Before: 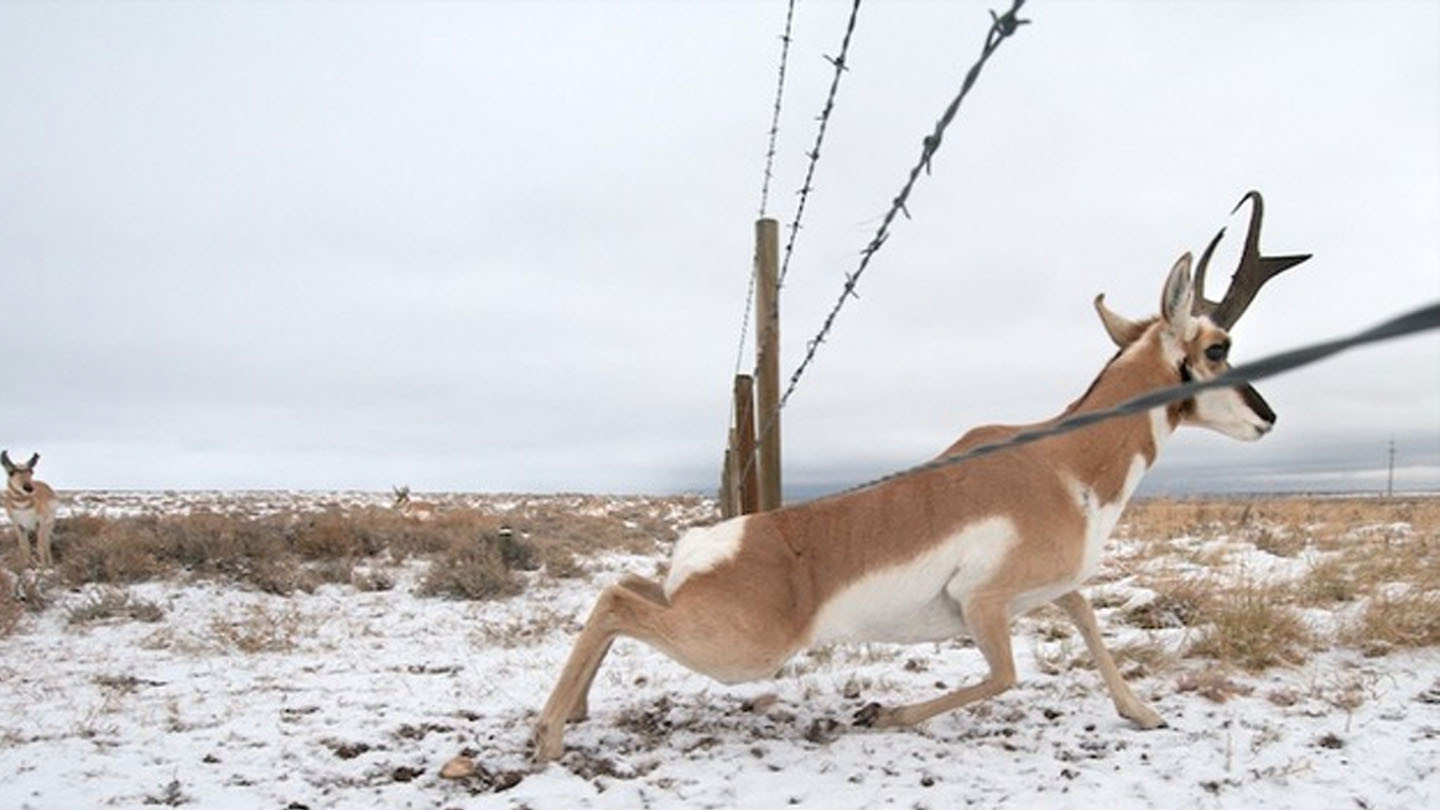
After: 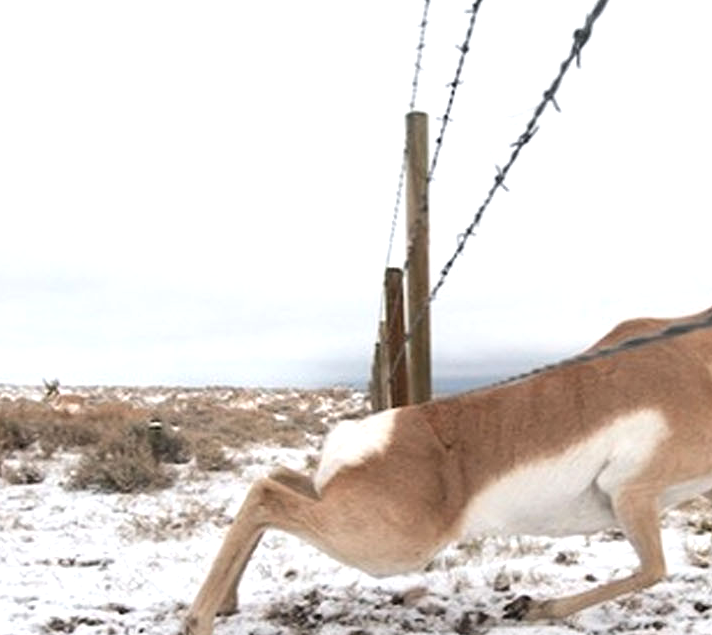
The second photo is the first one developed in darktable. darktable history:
crop and rotate: angle 0.02°, left 24.353%, top 13.219%, right 26.156%, bottom 8.224%
tone equalizer: -8 EV -0.417 EV, -7 EV -0.389 EV, -6 EV -0.333 EV, -5 EV -0.222 EV, -3 EV 0.222 EV, -2 EV 0.333 EV, -1 EV 0.389 EV, +0 EV 0.417 EV, edges refinement/feathering 500, mask exposure compensation -1.57 EV, preserve details no
